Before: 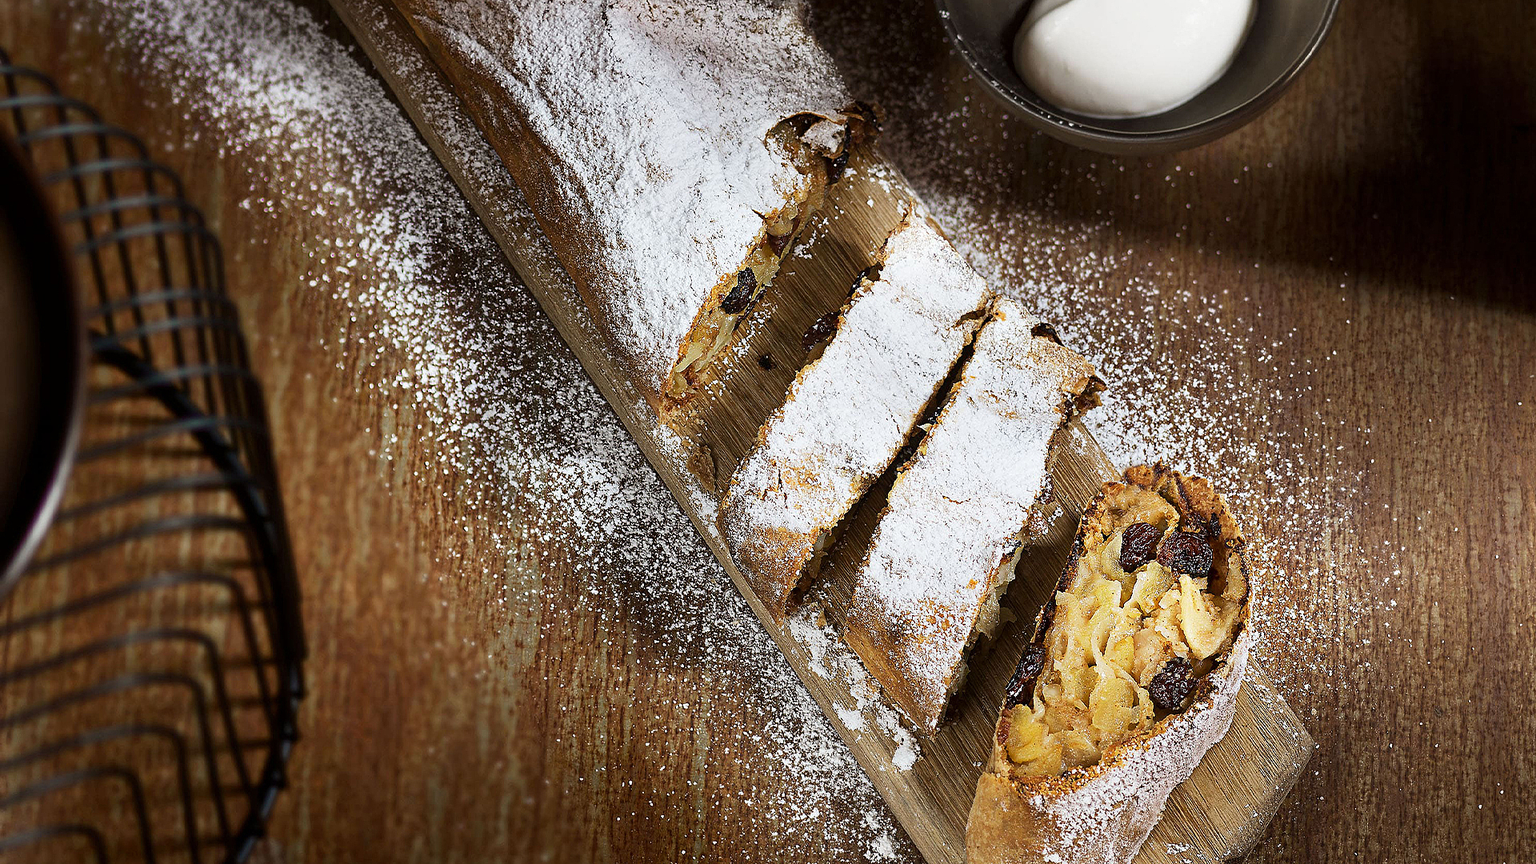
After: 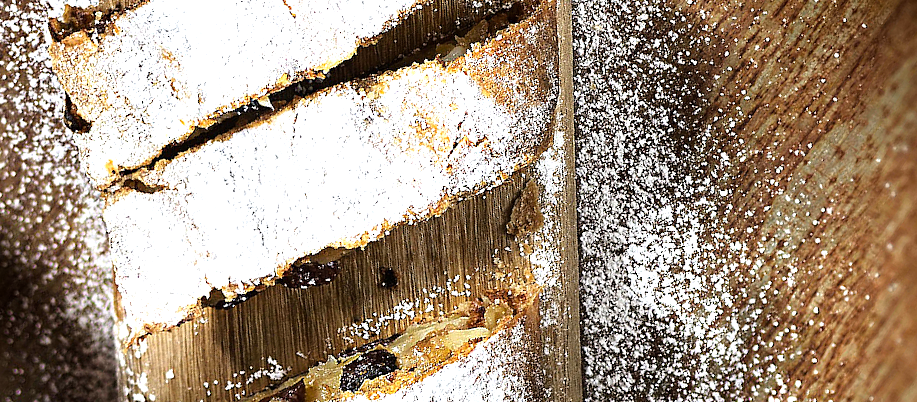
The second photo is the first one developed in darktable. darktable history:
tone equalizer: -8 EV -0.735 EV, -7 EV -0.723 EV, -6 EV -0.57 EV, -5 EV -0.364 EV, -3 EV 0.366 EV, -2 EV 0.6 EV, -1 EV 0.682 EV, +0 EV 0.727 EV, smoothing 1
crop and rotate: angle 146.82°, left 9.147%, top 15.677%, right 4.367%, bottom 16.952%
